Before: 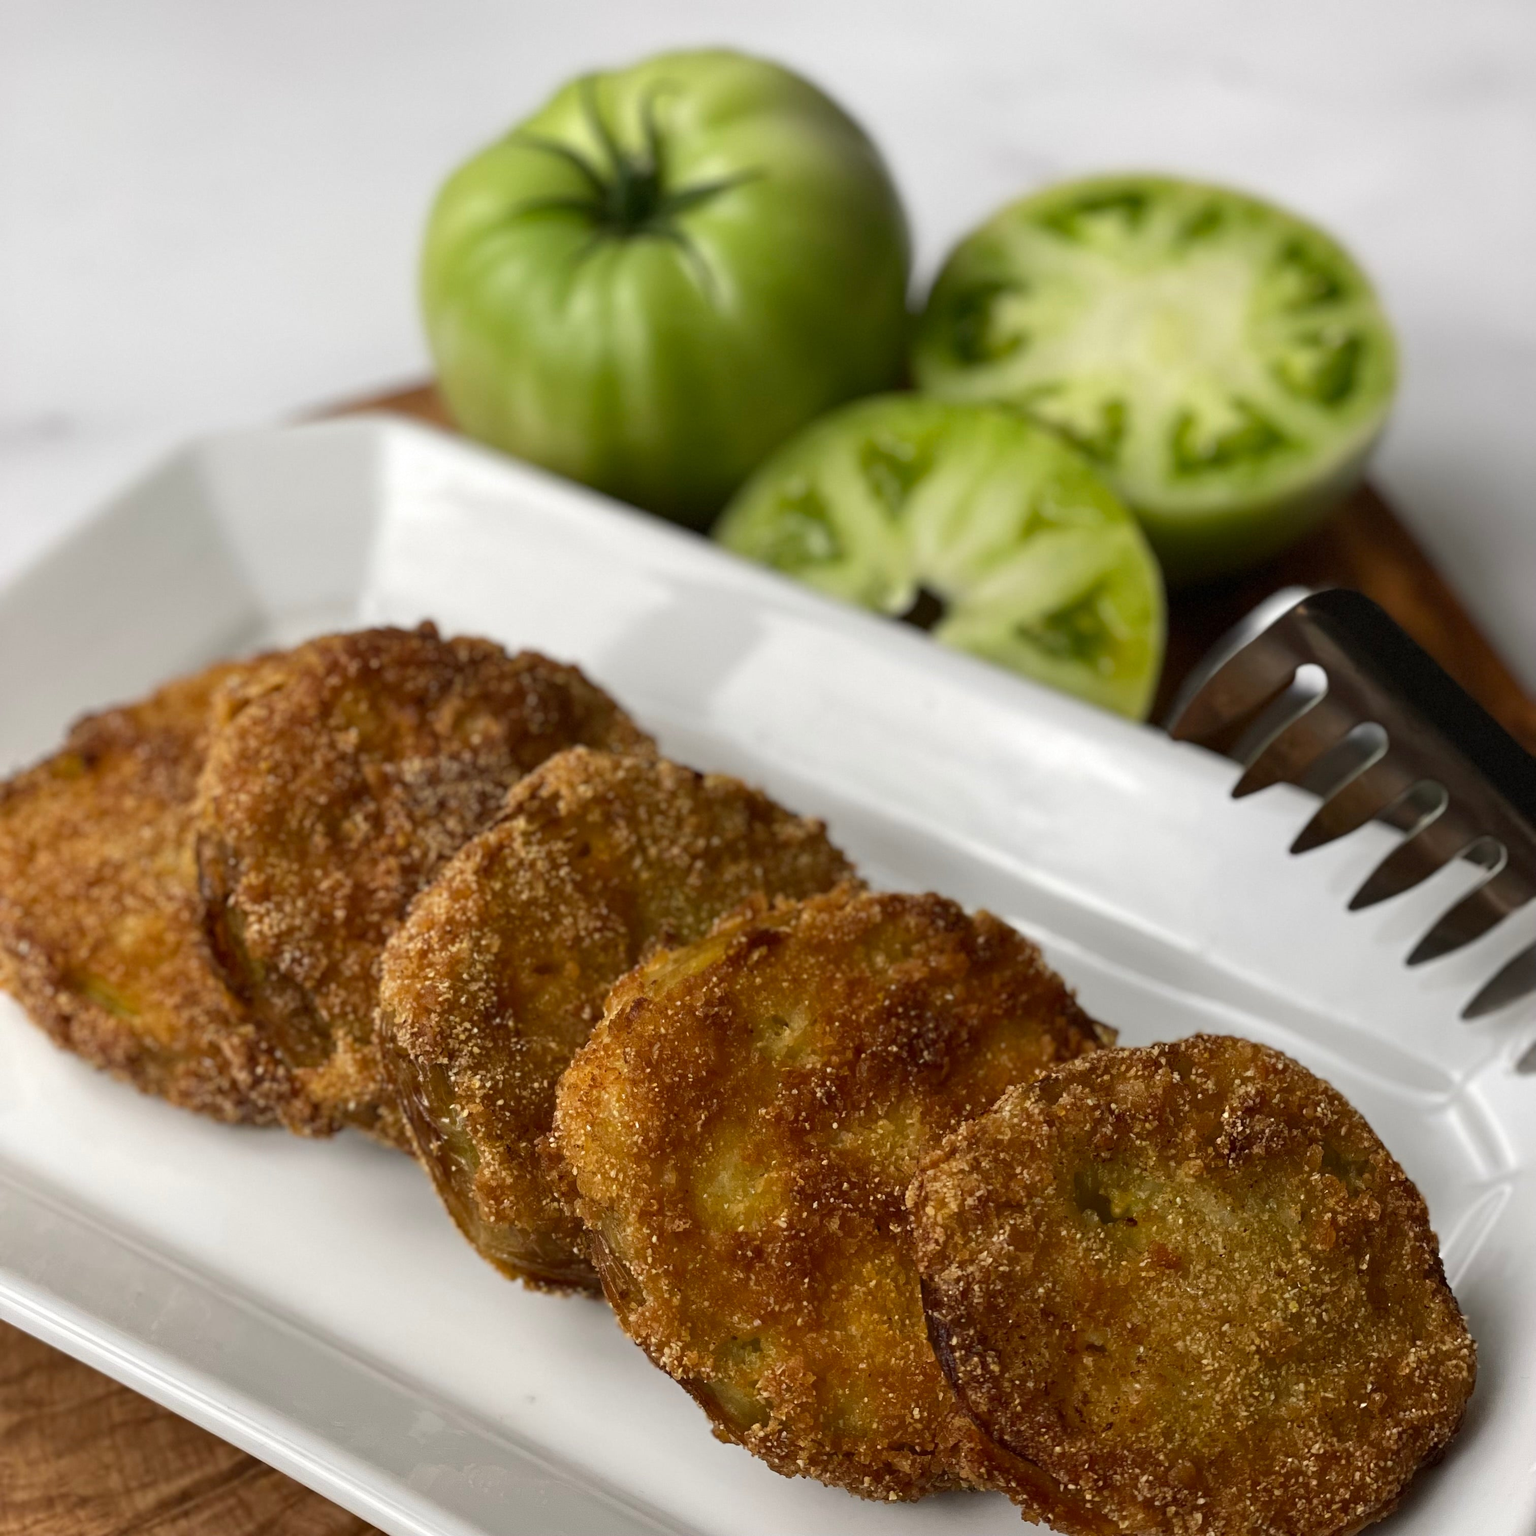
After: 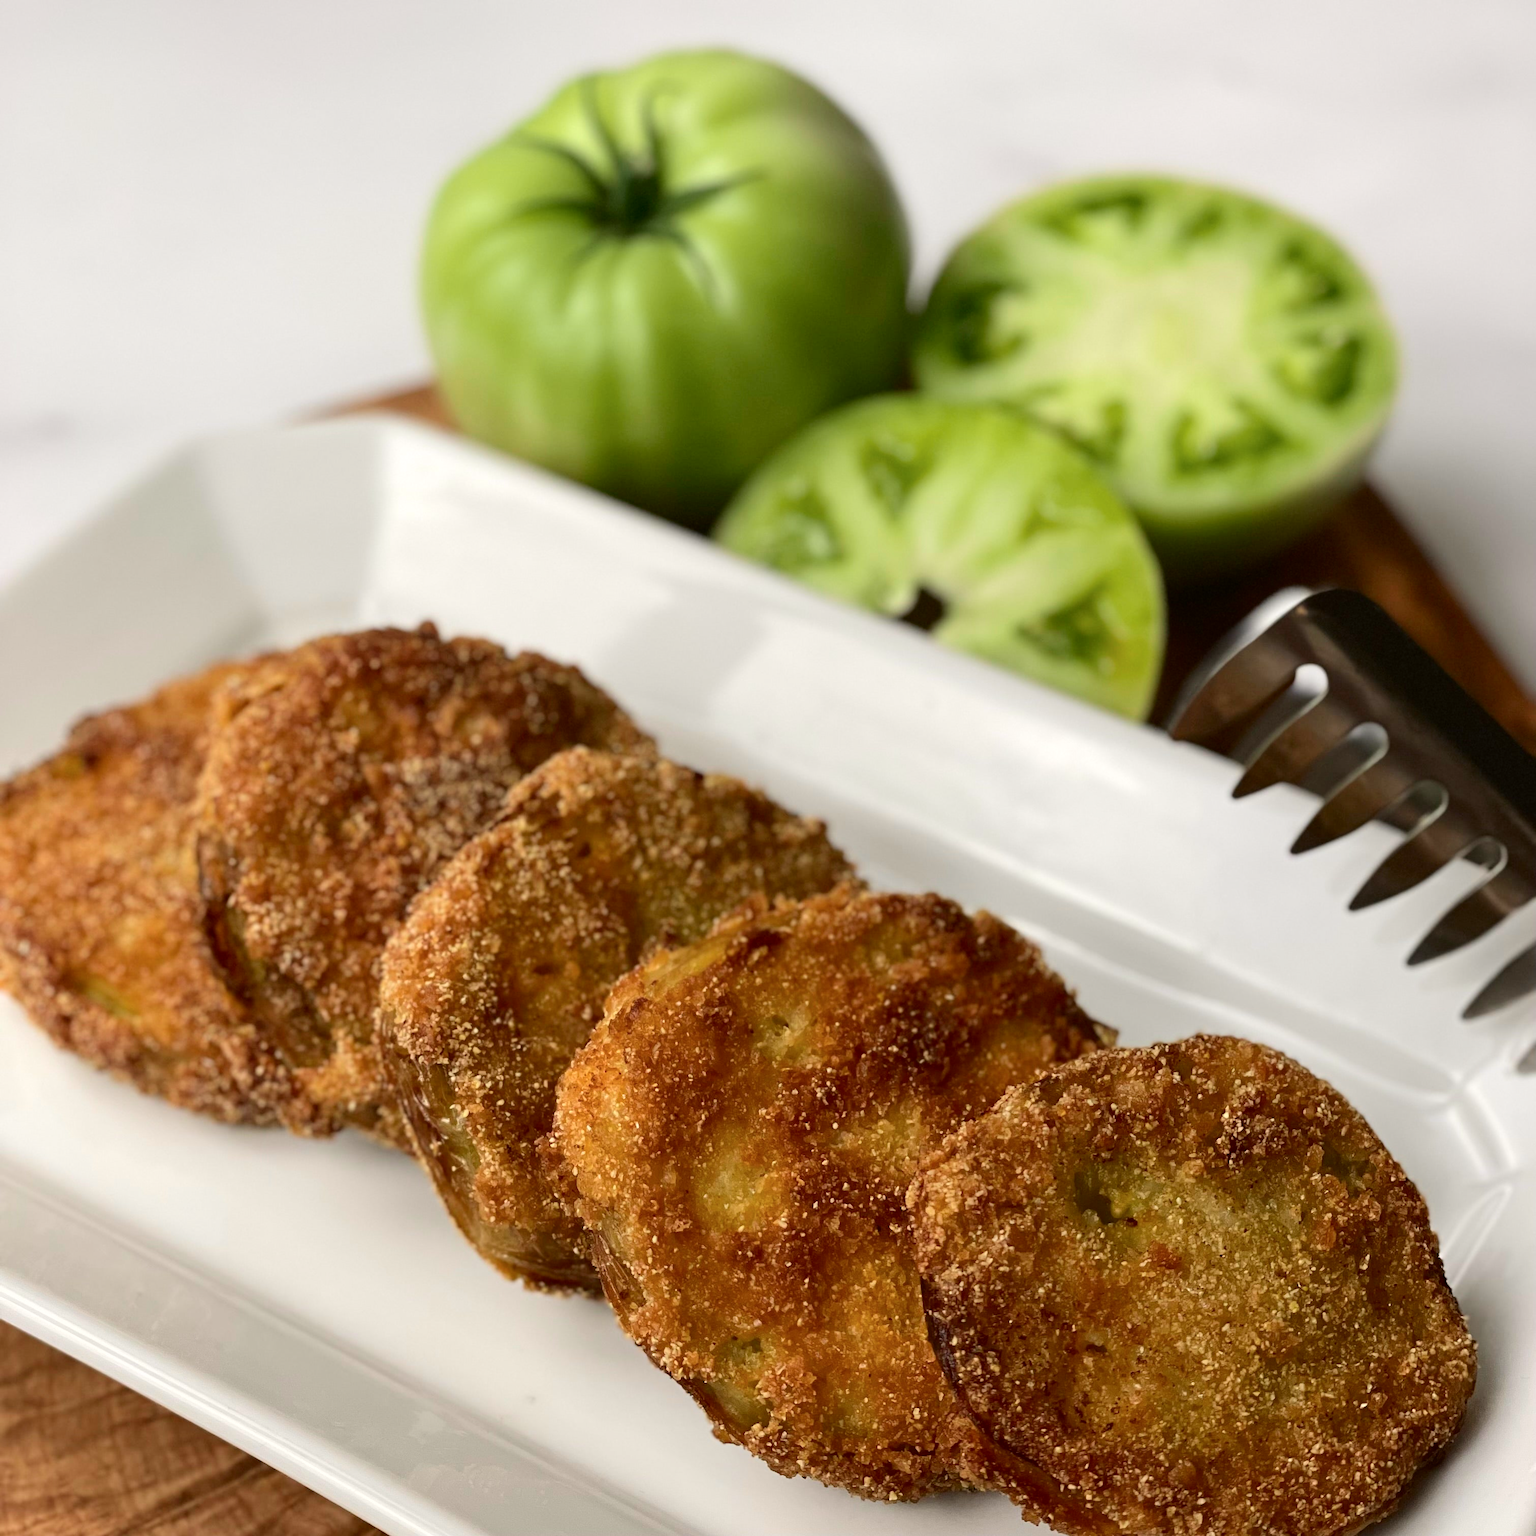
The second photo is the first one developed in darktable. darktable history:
tone curve: curves: ch0 [(0, 0.01) (0.052, 0.045) (0.136, 0.133) (0.29, 0.332) (0.453, 0.531) (0.676, 0.751) (0.89, 0.919) (1, 1)]; ch1 [(0, 0) (0.094, 0.081) (0.285, 0.299) (0.385, 0.403) (0.447, 0.429) (0.495, 0.496) (0.544, 0.552) (0.589, 0.612) (0.722, 0.728) (1, 1)]; ch2 [(0, 0) (0.257, 0.217) (0.43, 0.421) (0.498, 0.507) (0.531, 0.544) (0.56, 0.579) (0.625, 0.642) (1, 1)], color space Lab, independent channels, preserve colors none
tone equalizer: on, module defaults
